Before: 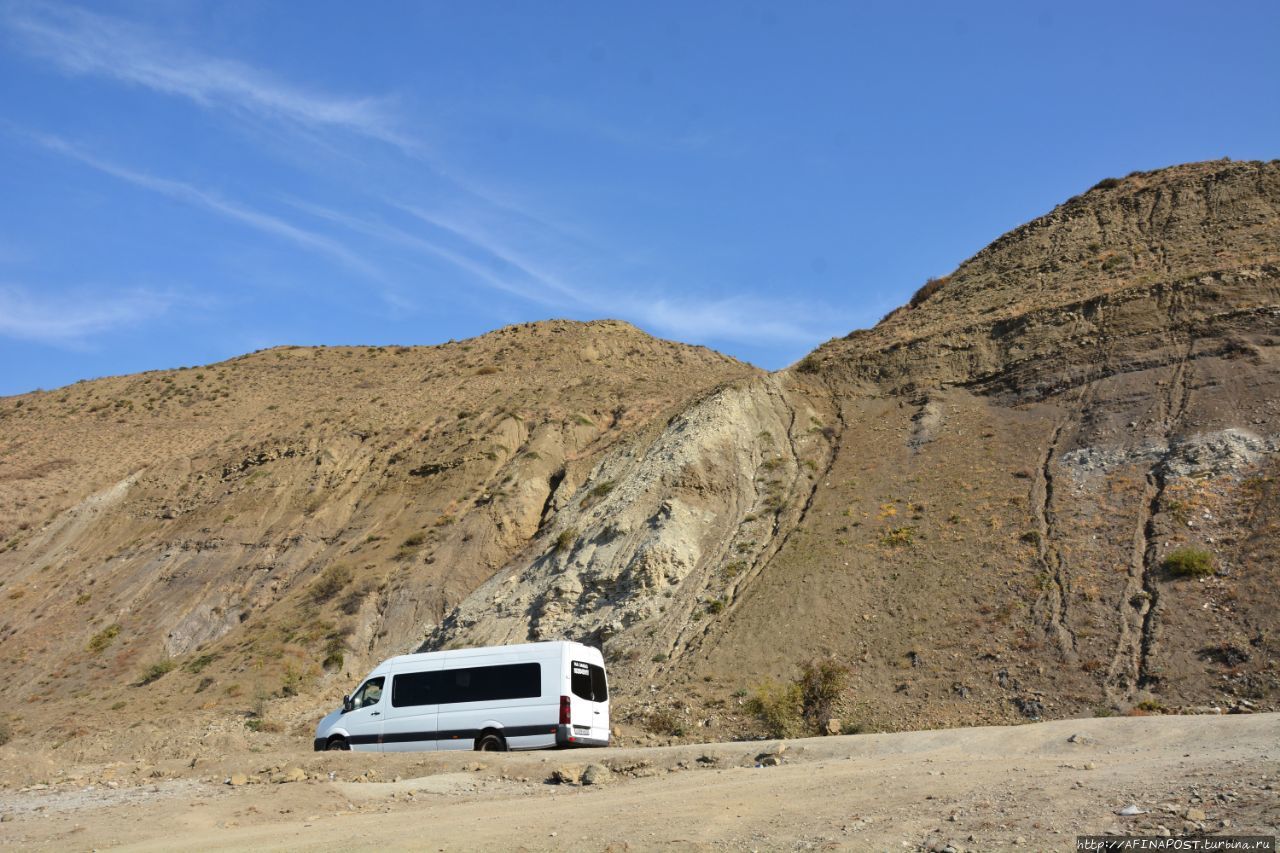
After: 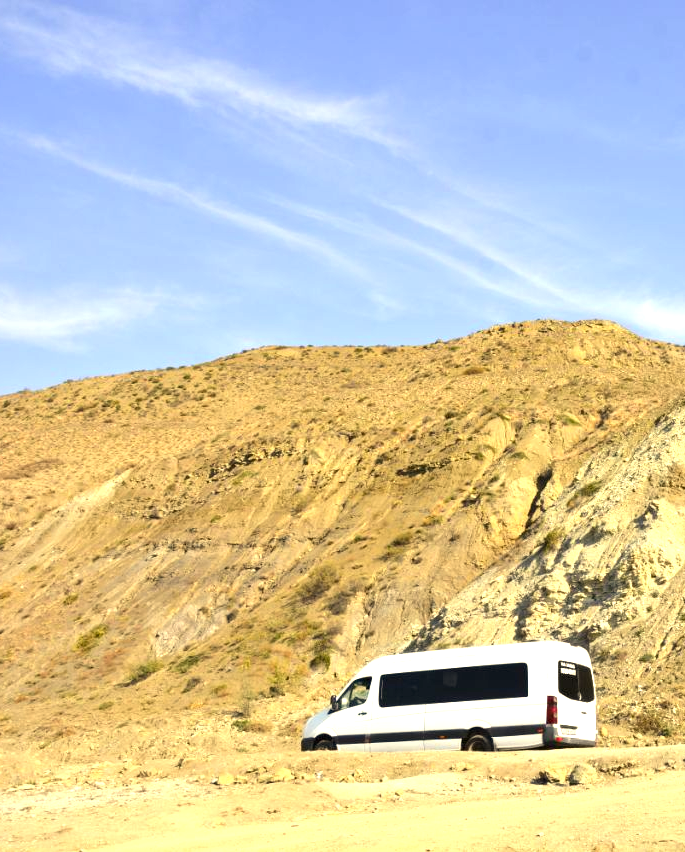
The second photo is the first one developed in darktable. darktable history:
crop: left 1.033%, right 45.383%, bottom 0.081%
exposure: black level correction 0.001, exposure 1.128 EV, compensate highlight preservation false
color correction: highlights a* 2.53, highlights b* 23.09
